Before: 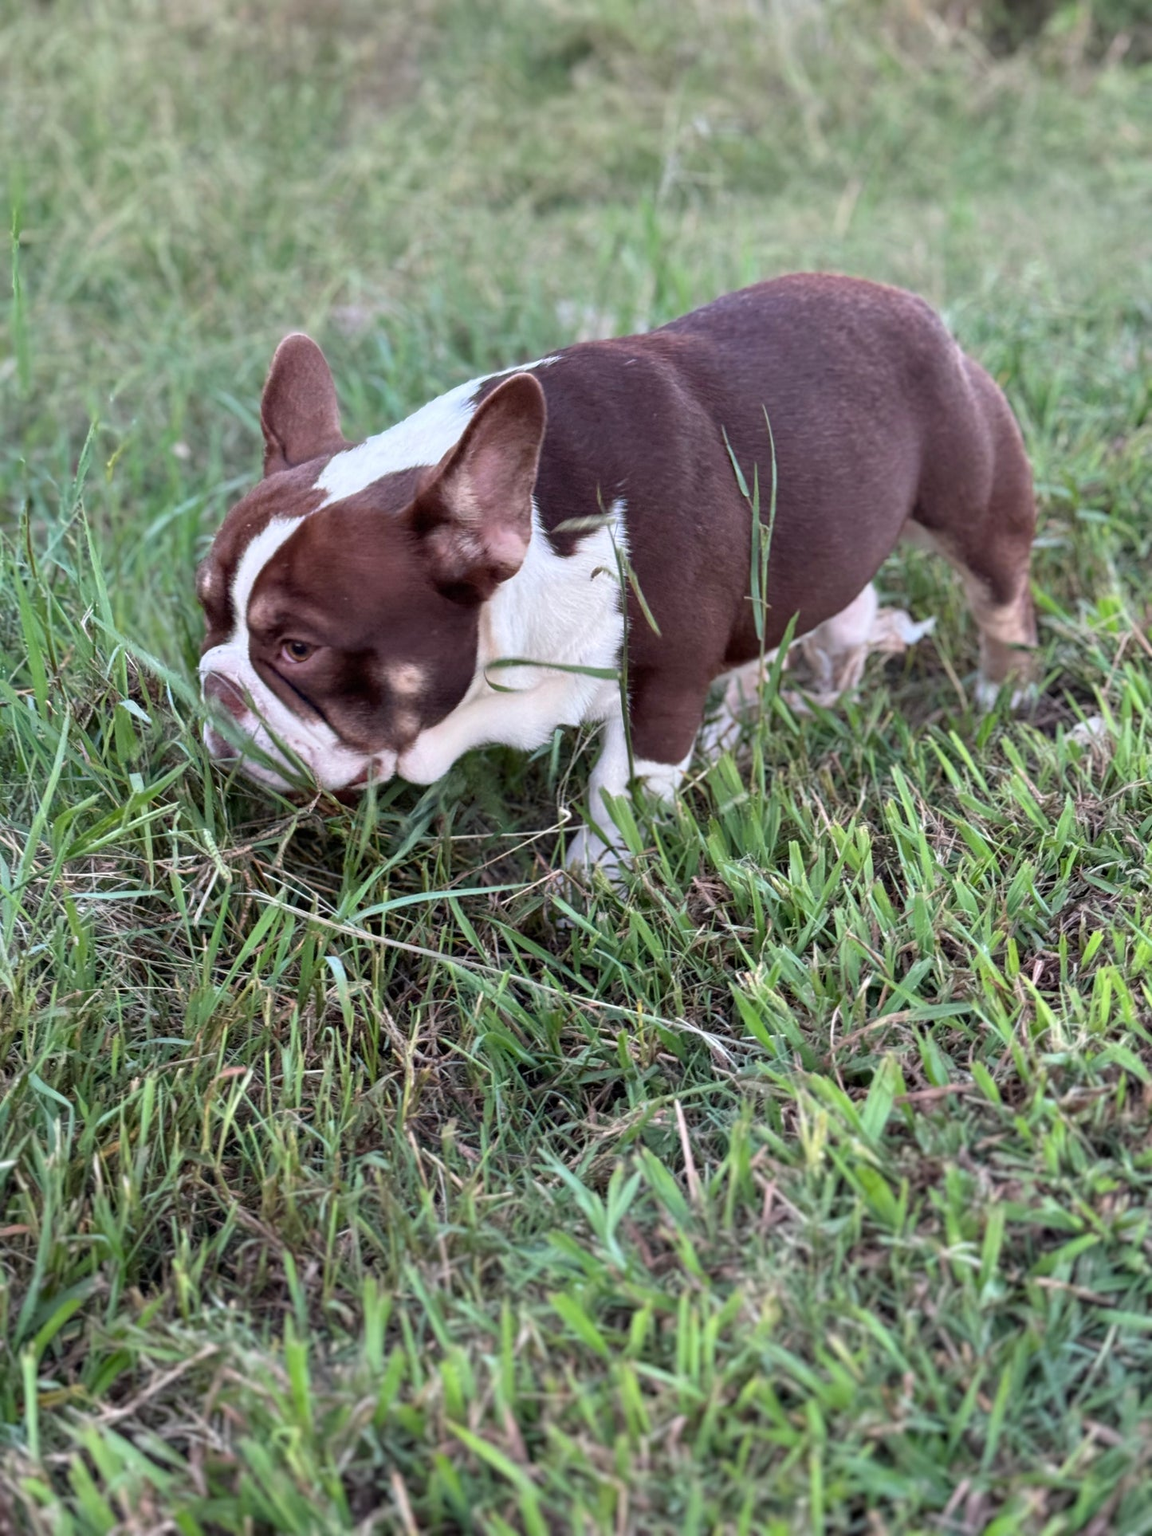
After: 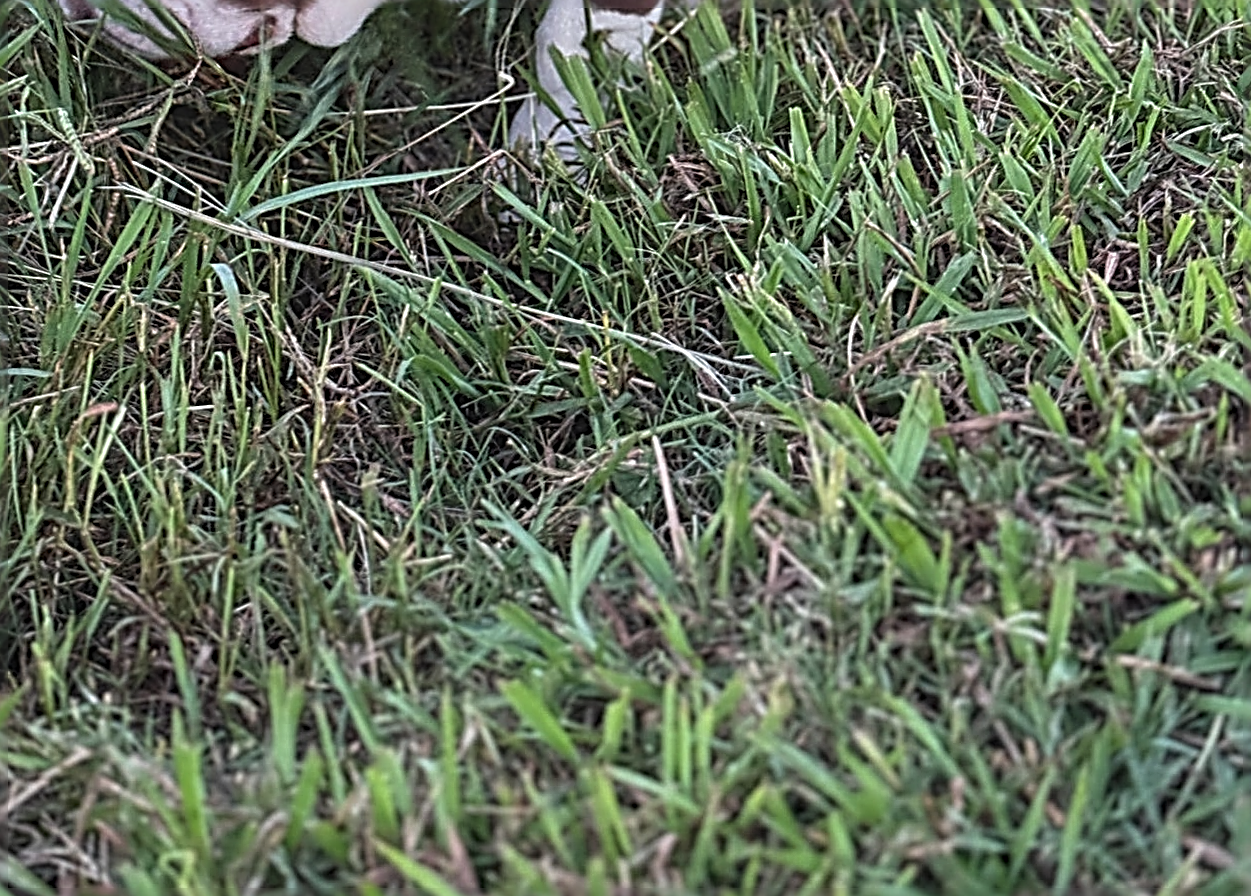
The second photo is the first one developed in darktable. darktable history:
crop and rotate: left 13.306%, top 48.129%, bottom 2.928%
local contrast: on, module defaults
sharpen: radius 3.158, amount 1.731
rotate and perspective: rotation -1.32°, lens shift (horizontal) -0.031, crop left 0.015, crop right 0.985, crop top 0.047, crop bottom 0.982
exposure: black level correction -0.015, exposure -0.5 EV, compensate highlight preservation false
